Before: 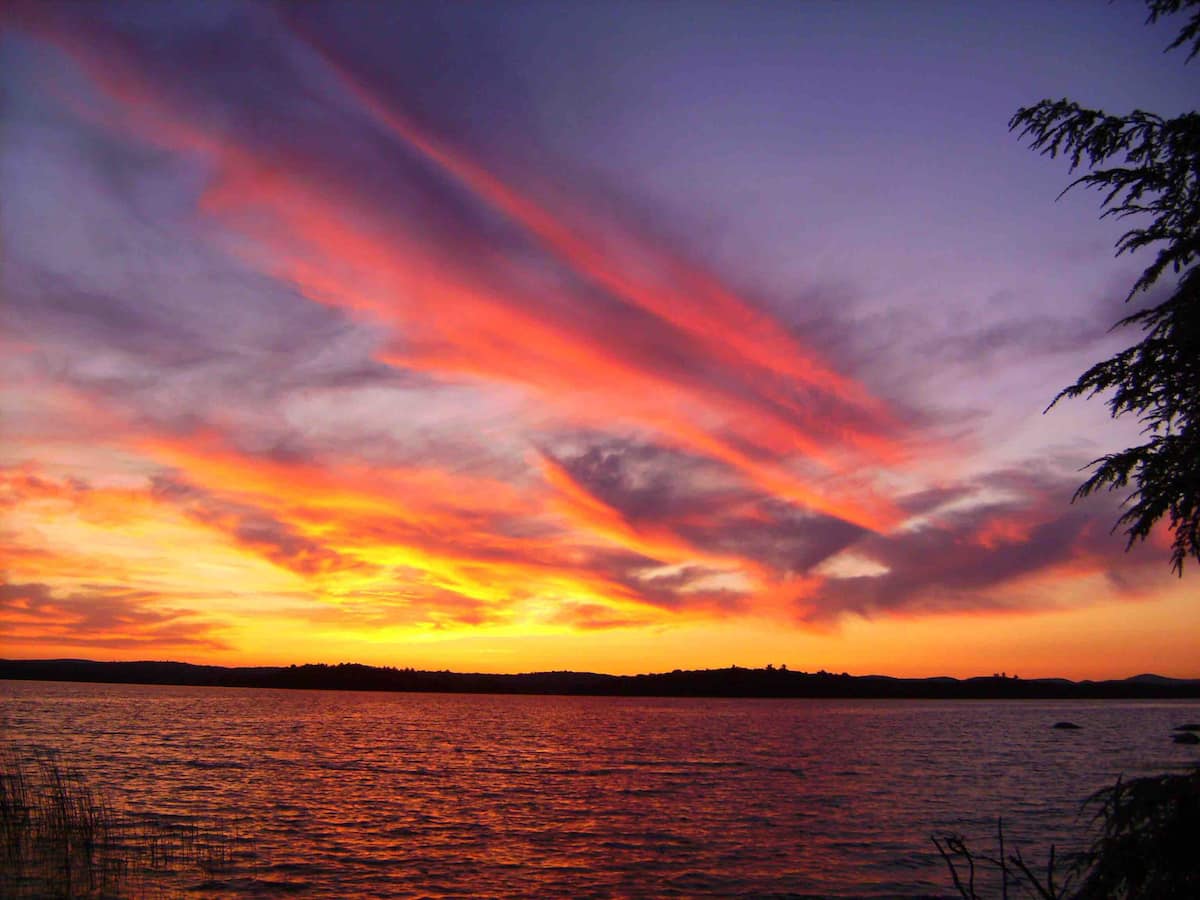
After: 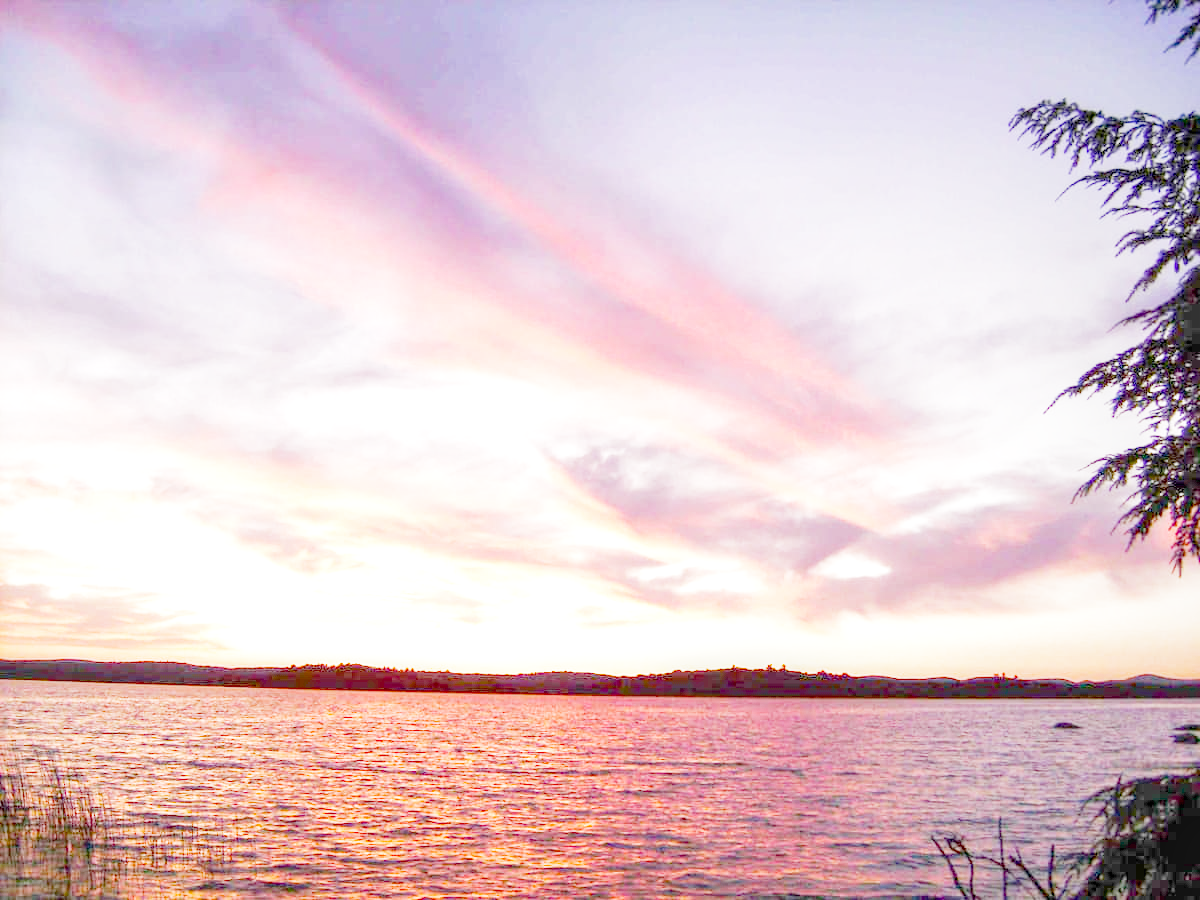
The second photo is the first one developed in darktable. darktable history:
exposure: exposure 0.6 EV, compensate highlight preservation false
color balance: output saturation 110%
filmic rgb: middle gray luminance 12.74%, black relative exposure -10.13 EV, white relative exposure 3.47 EV, threshold 6 EV, target black luminance 0%, hardness 5.74, latitude 44.69%, contrast 1.221, highlights saturation mix 5%, shadows ↔ highlights balance 26.78%, add noise in highlights 0, preserve chrominance no, color science v3 (2019), use custom middle-gray values true, iterations of high-quality reconstruction 0, contrast in highlights soft, enable highlight reconstruction true
local contrast: on, module defaults
